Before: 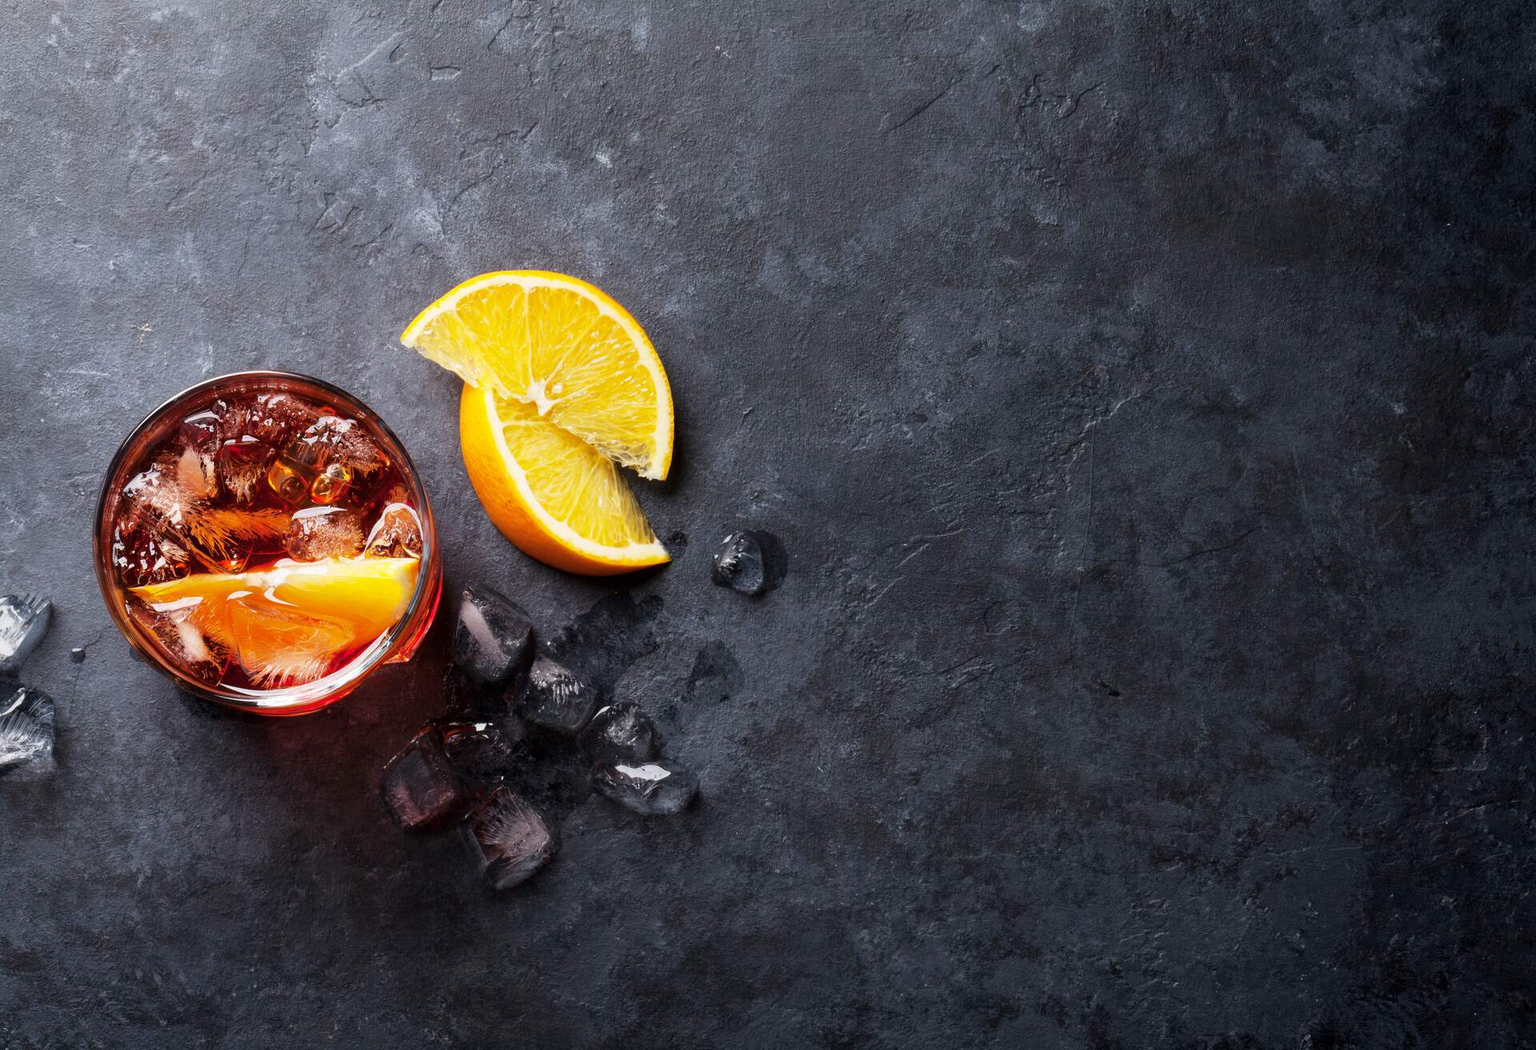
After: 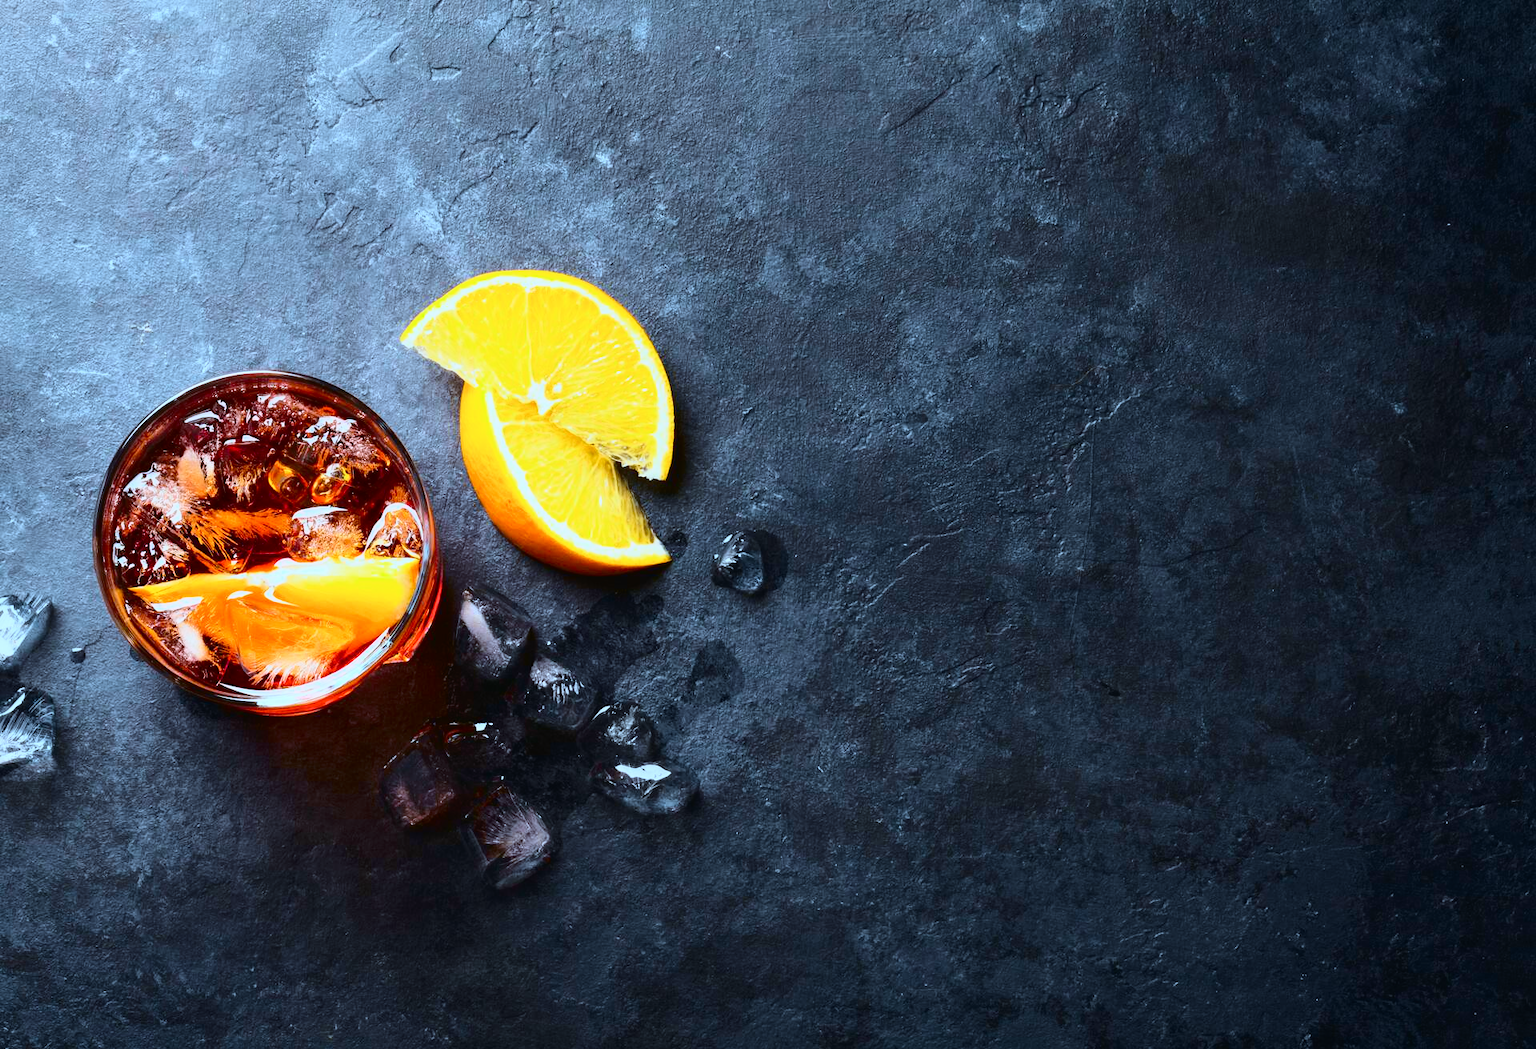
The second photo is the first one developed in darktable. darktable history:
tone curve: curves: ch0 [(0.003, 0.023) (0.071, 0.052) (0.236, 0.197) (0.466, 0.557) (0.625, 0.761) (0.783, 0.9) (0.994, 0.968)]; ch1 [(0, 0) (0.262, 0.227) (0.417, 0.386) (0.469, 0.467) (0.502, 0.498) (0.528, 0.53) (0.573, 0.579) (0.605, 0.621) (0.644, 0.671) (0.686, 0.728) (0.994, 0.987)]; ch2 [(0, 0) (0.262, 0.188) (0.385, 0.353) (0.427, 0.424) (0.495, 0.493) (0.515, 0.54) (0.547, 0.561) (0.589, 0.613) (0.644, 0.748) (1, 1)], color space Lab, independent channels, preserve colors none
color correction: highlights a* -9.73, highlights b* -21.22
